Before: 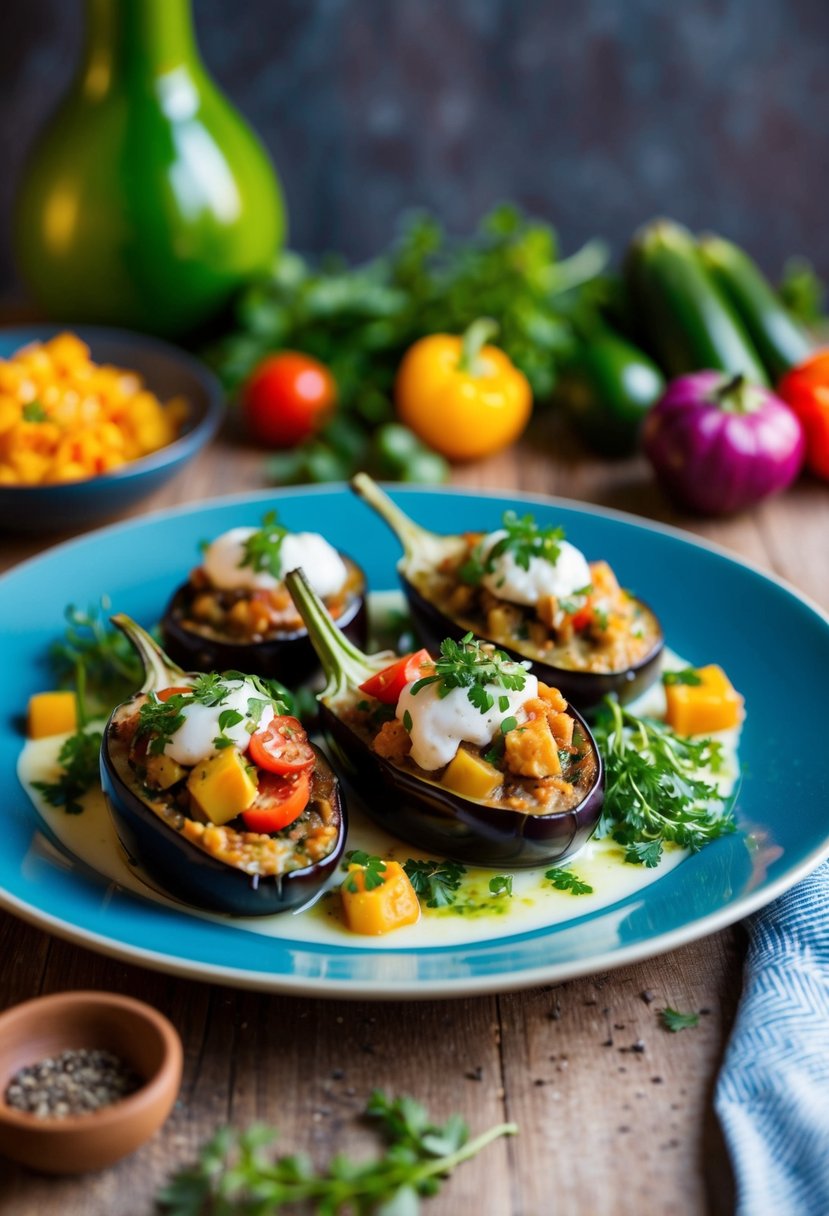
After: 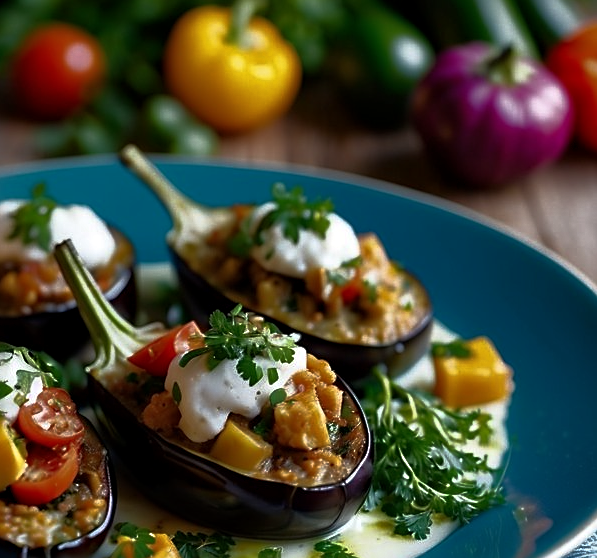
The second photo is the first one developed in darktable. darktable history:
contrast equalizer: octaves 7, y [[0.6 ×6], [0.55 ×6], [0 ×6], [0 ×6], [0 ×6]], mix 0.15
base curve: curves: ch0 [(0, 0) (0.564, 0.291) (0.802, 0.731) (1, 1)]
crop and rotate: left 27.938%, top 27.046%, bottom 27.046%
sharpen: on, module defaults
